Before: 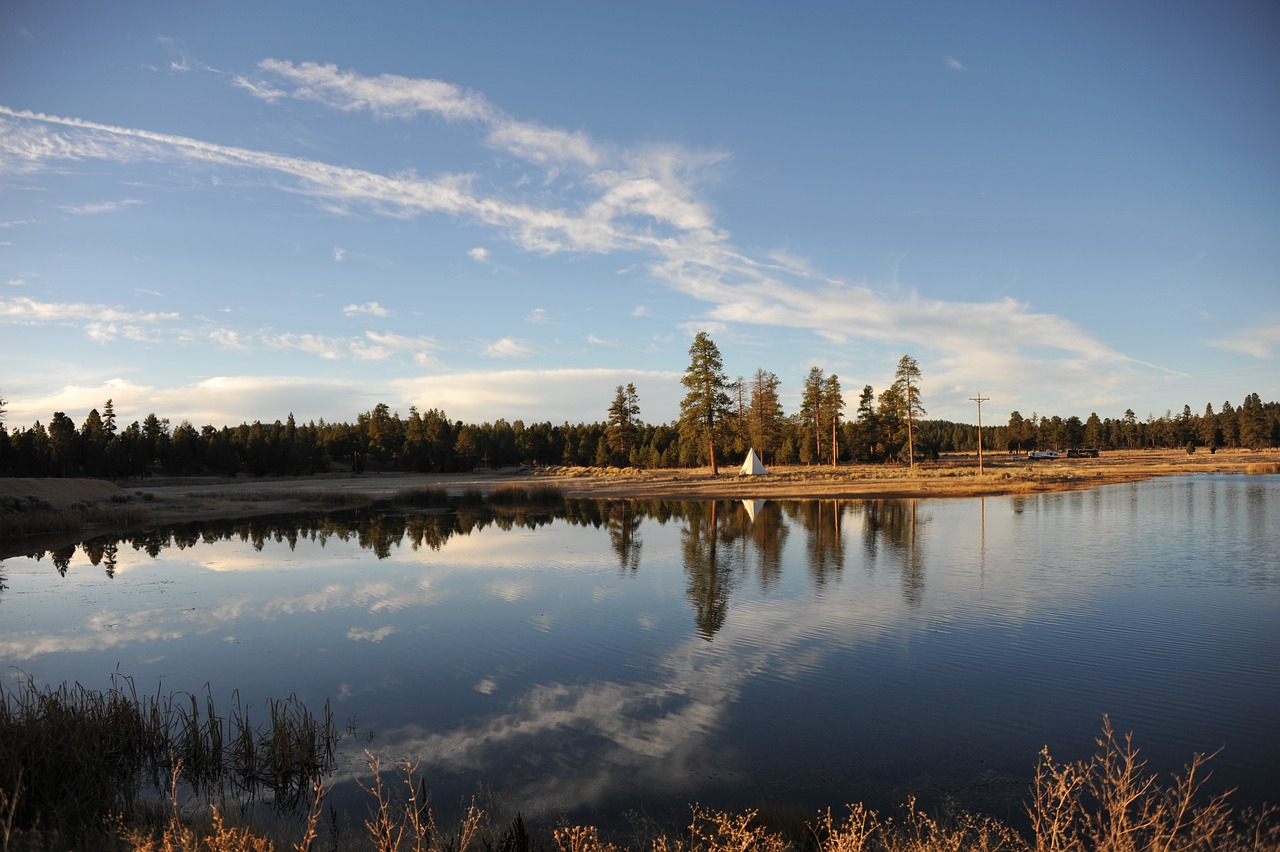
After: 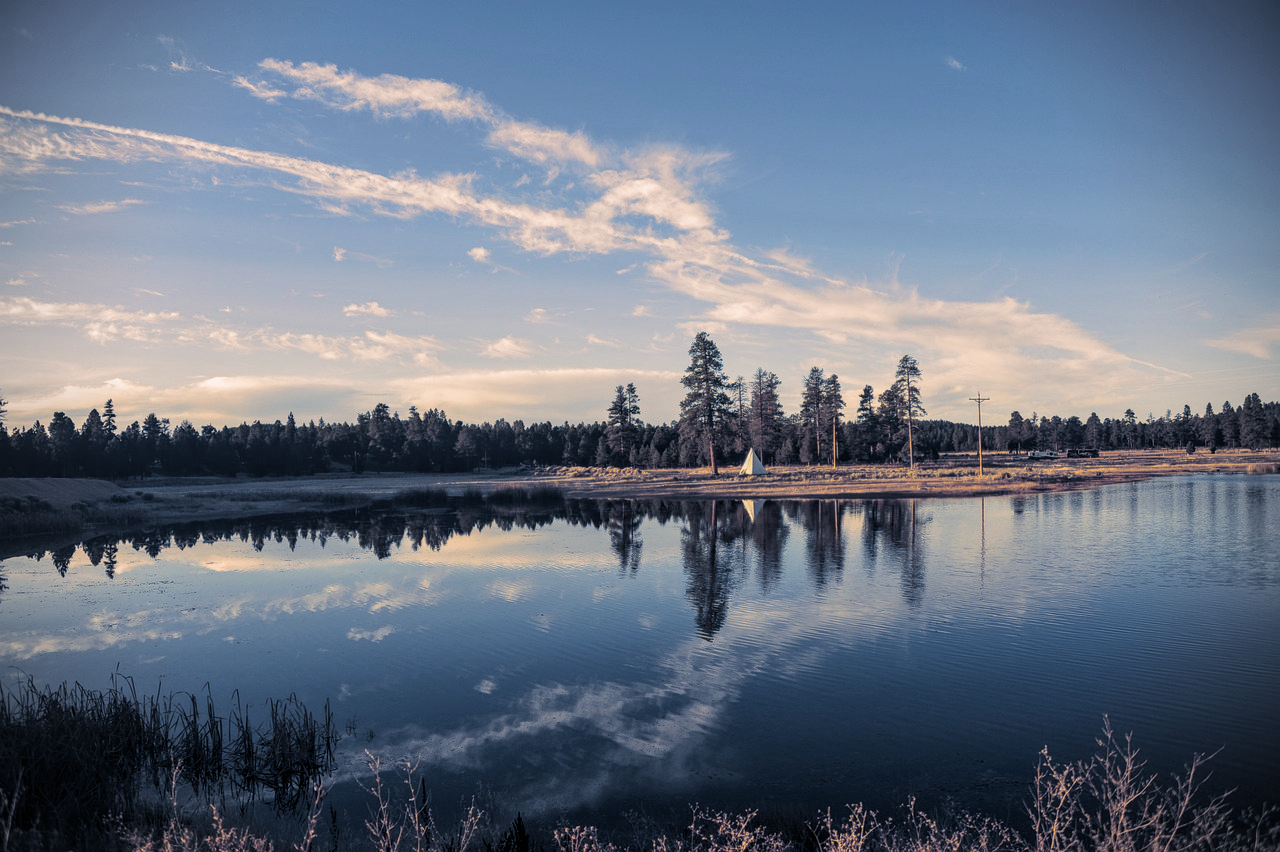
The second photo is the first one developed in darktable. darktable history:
local contrast: highlights 0%, shadows 0%, detail 133%
vignetting: fall-off radius 60.92%
split-toning: shadows › hue 226.8°, shadows › saturation 0.56, highlights › hue 28.8°, balance -40, compress 0%
